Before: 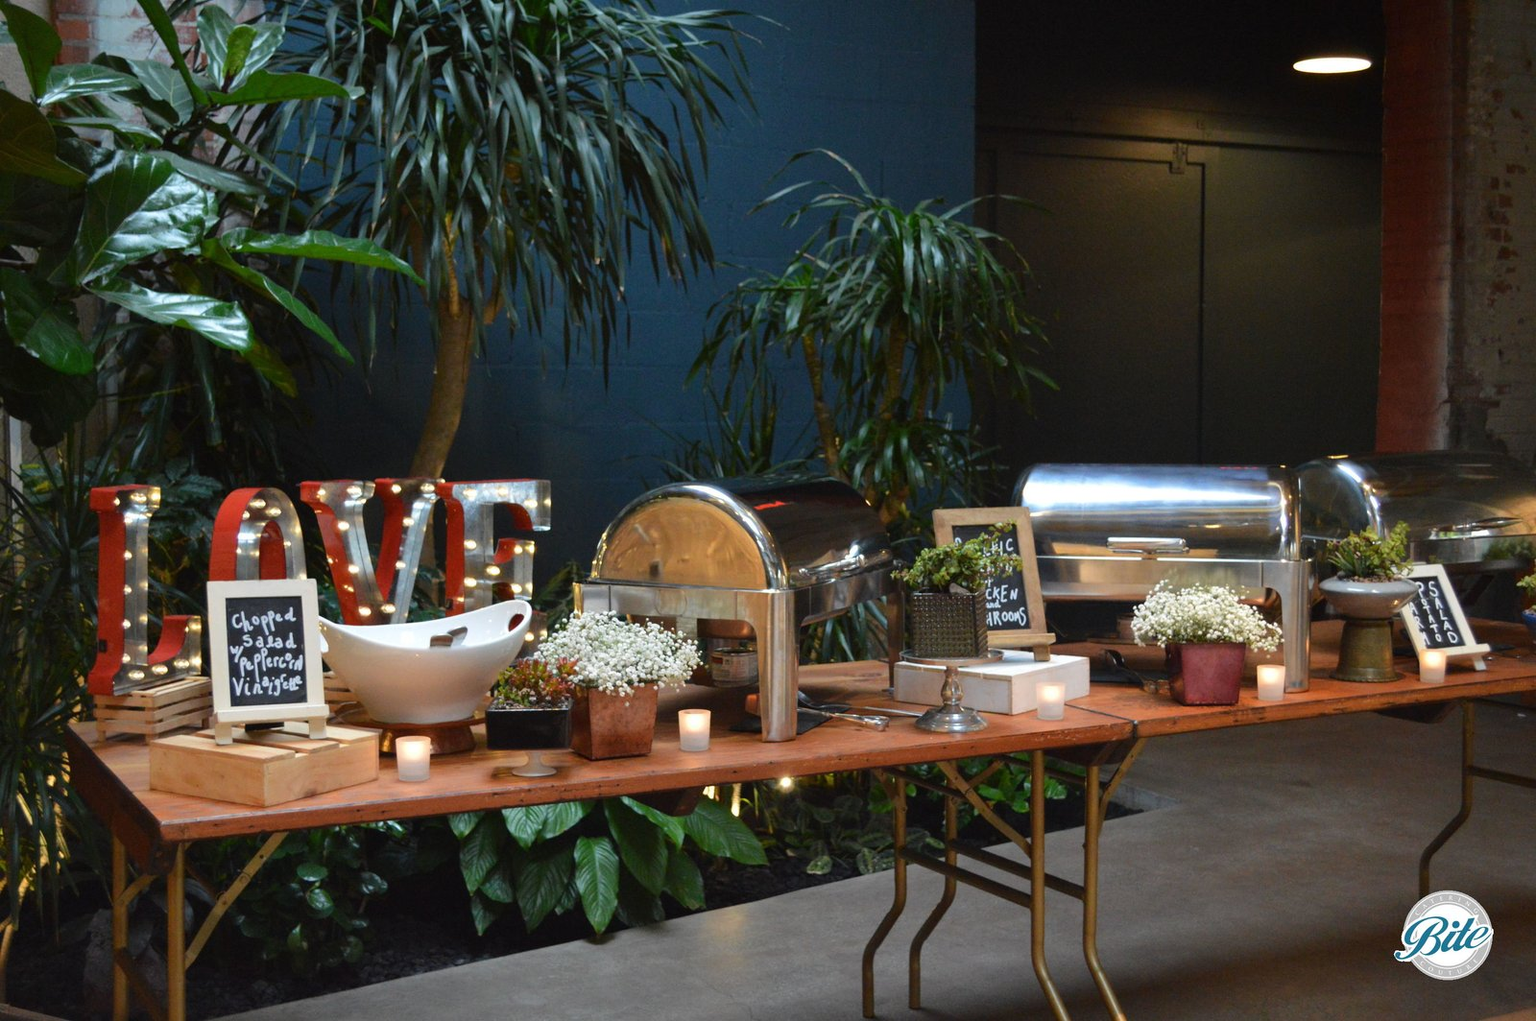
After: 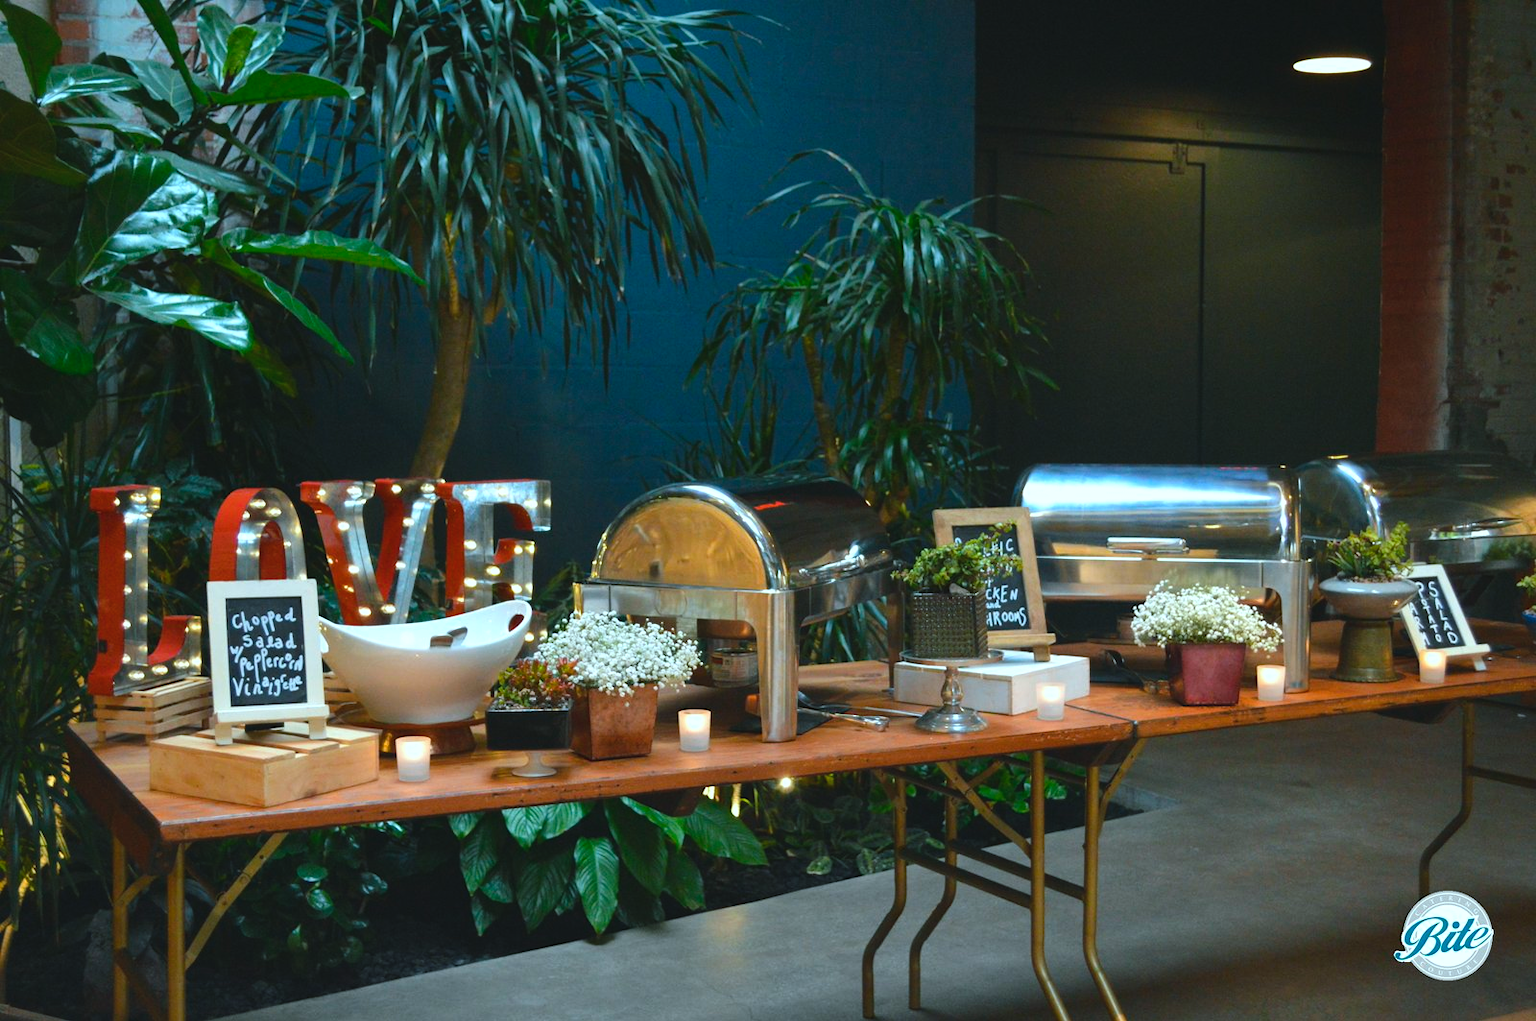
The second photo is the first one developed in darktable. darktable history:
color correction: highlights a* -10.1, highlights b* -9.94
levels: levels [0, 0.476, 0.951]
color balance rgb: shadows lift › luminance -7.474%, shadows lift › chroma 2.324%, shadows lift › hue 166.09°, global offset › luminance 0.487%, perceptual saturation grading › global saturation 25.514%
